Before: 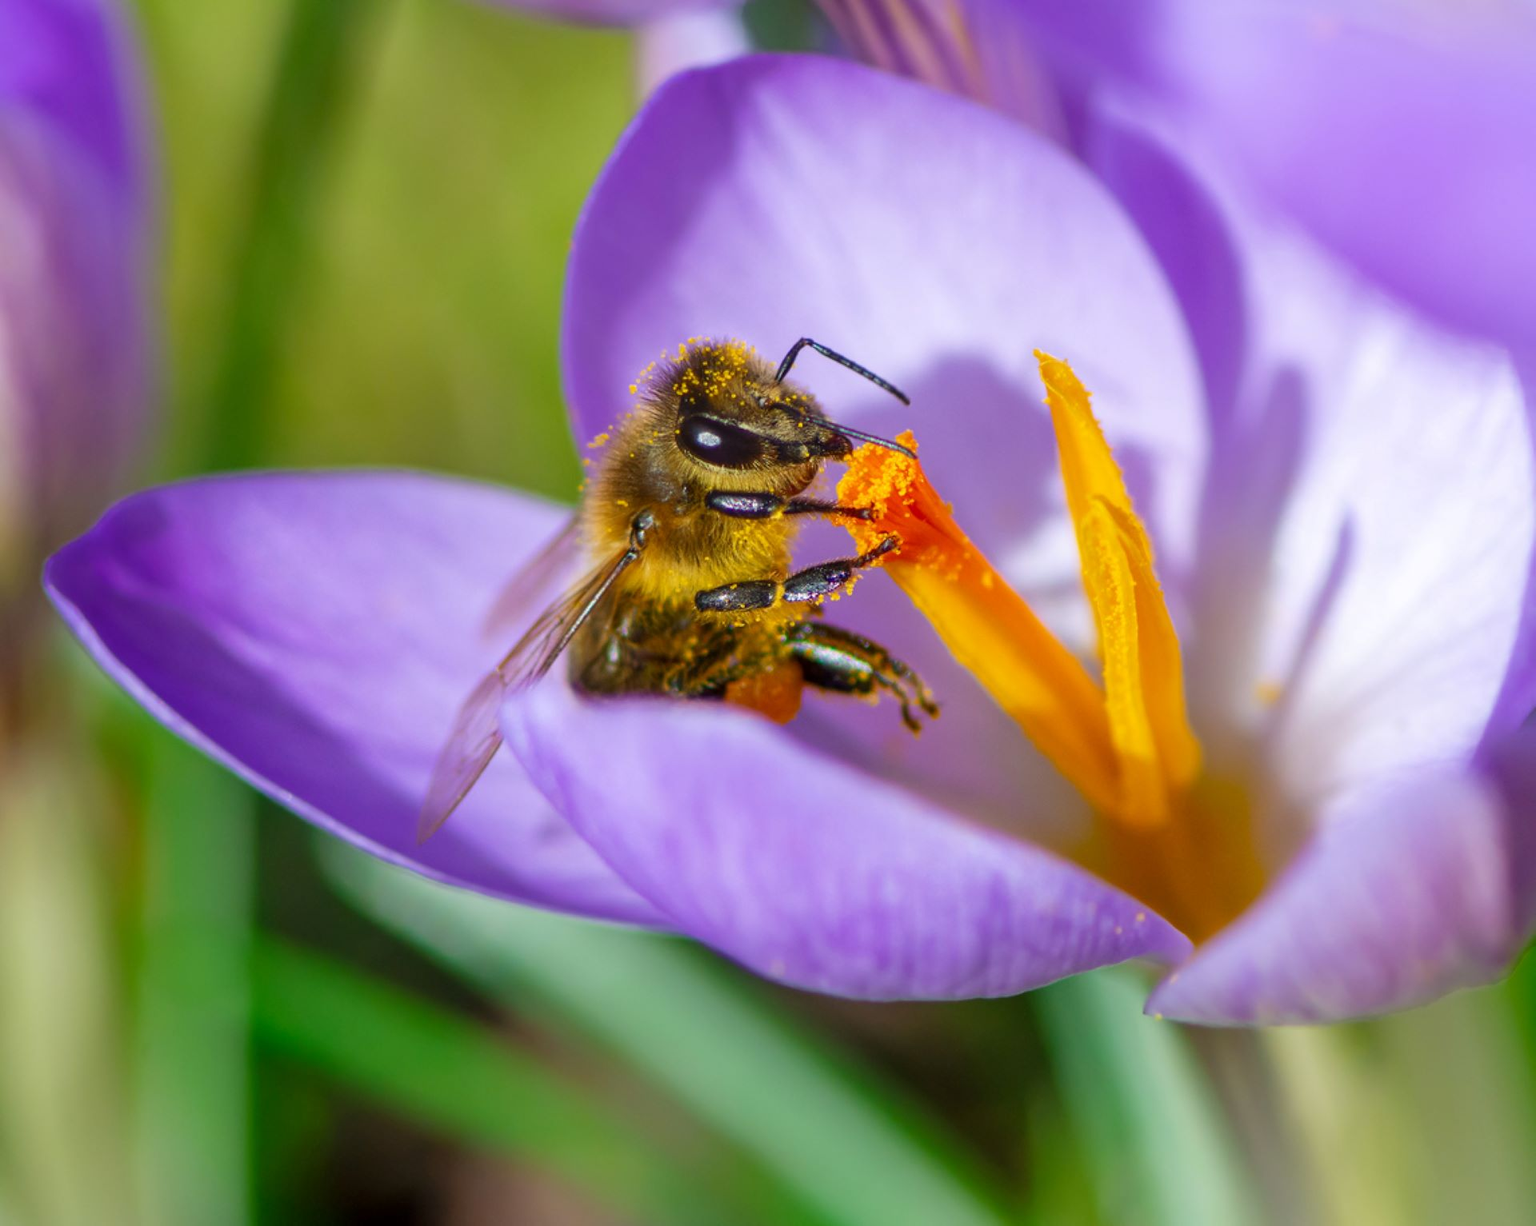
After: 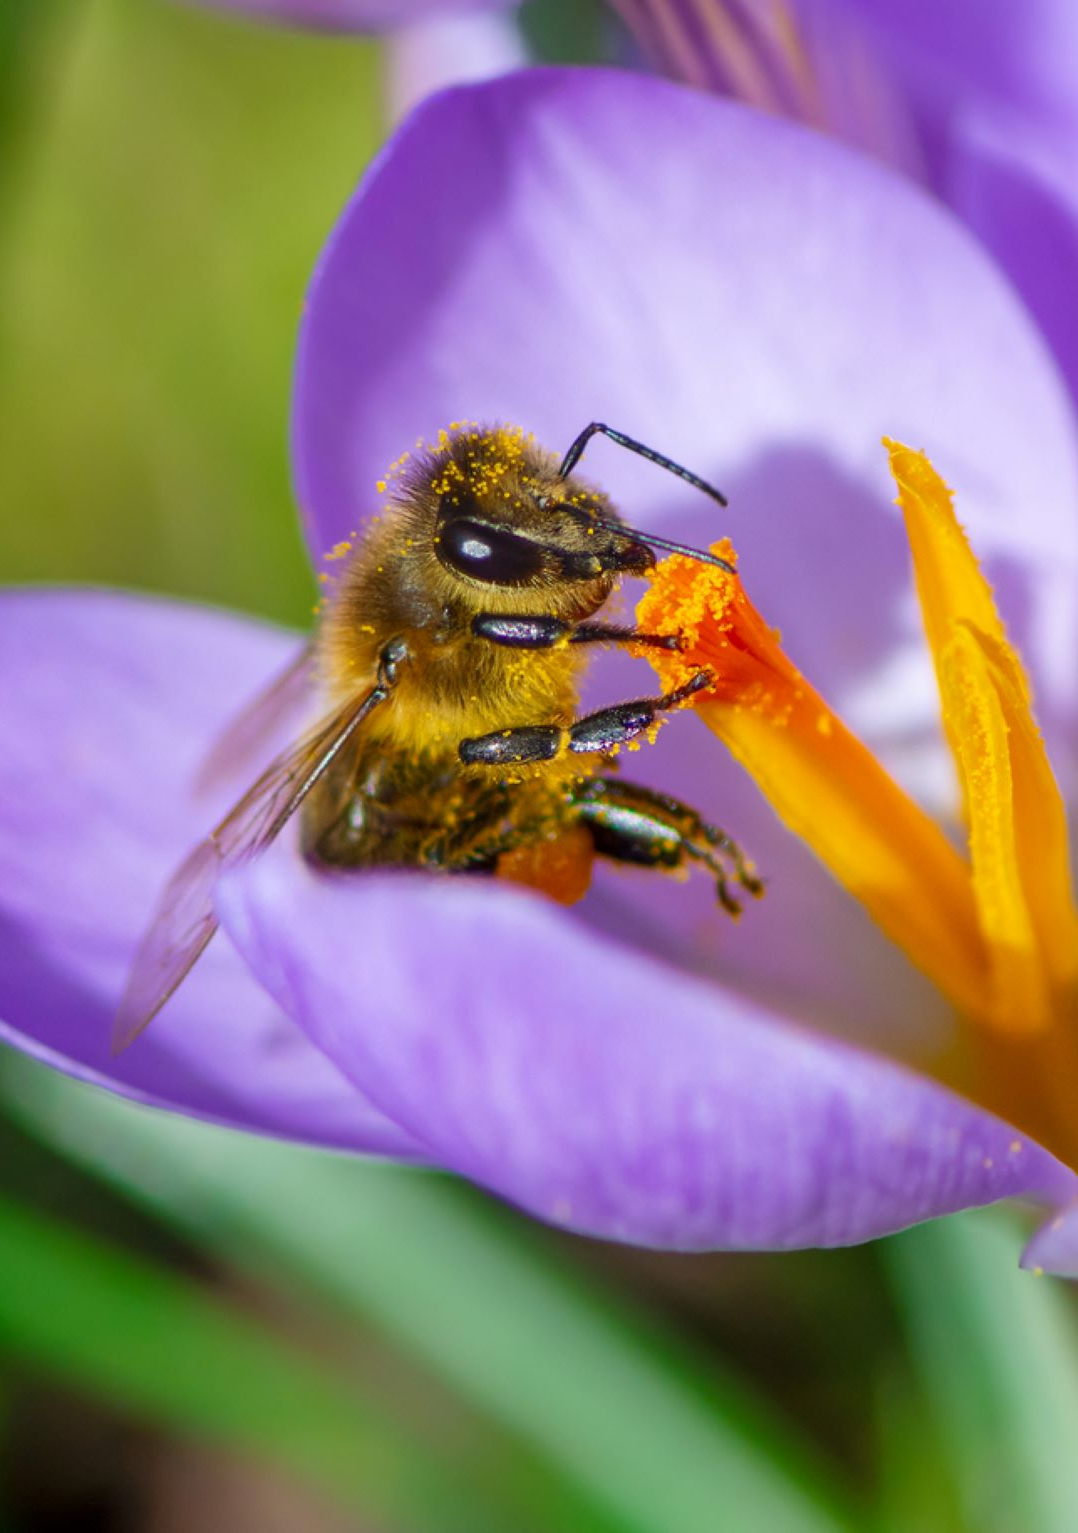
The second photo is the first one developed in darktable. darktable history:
crop: left 21.361%, right 22.489%
